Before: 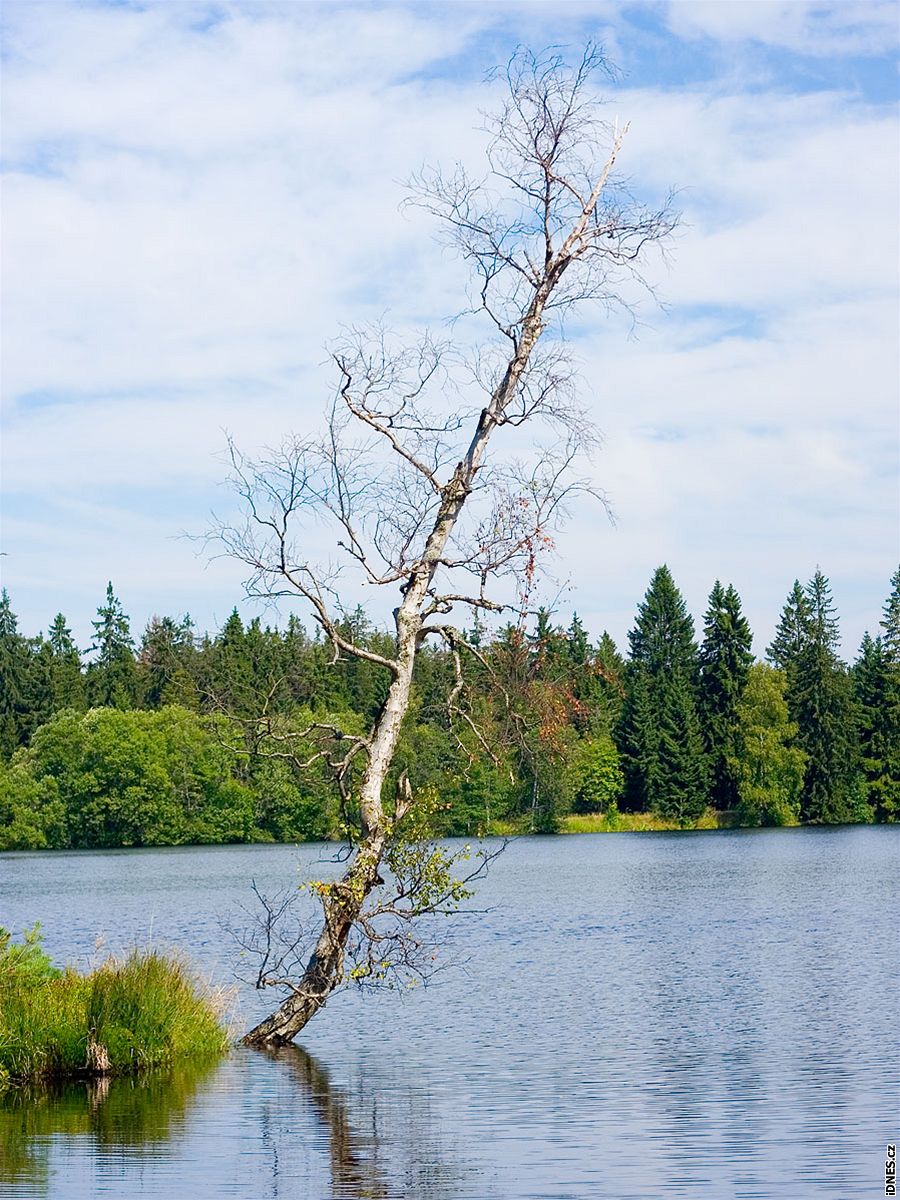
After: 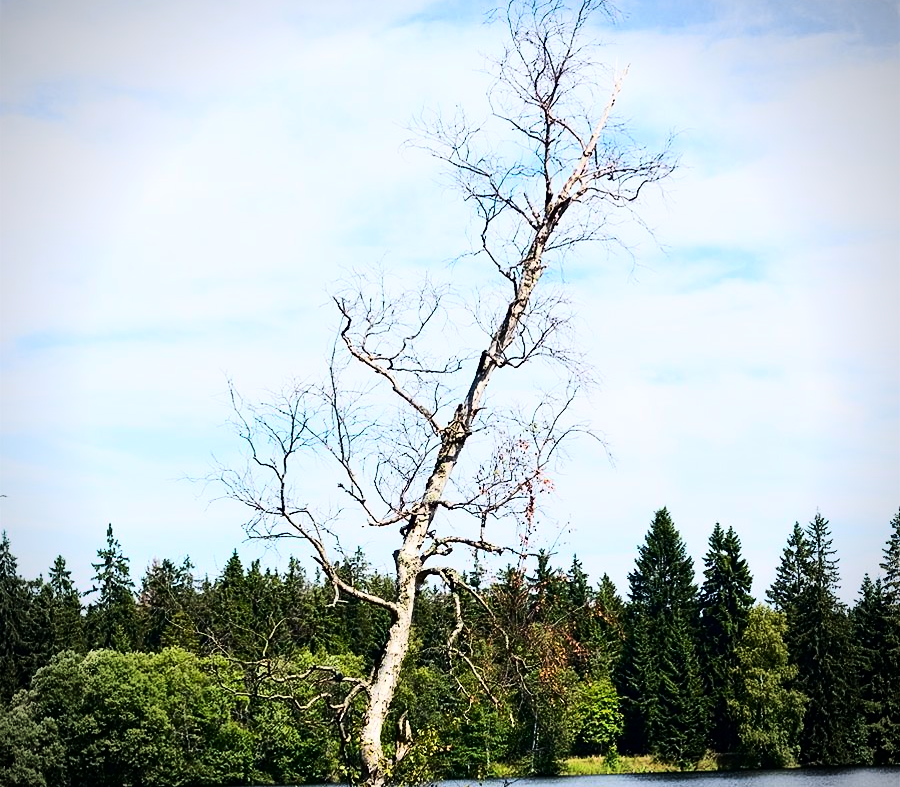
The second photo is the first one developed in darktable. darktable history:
contrast brightness saturation: contrast 0.4, brightness 0.1, saturation 0.21
vignetting: unbound false
tone curve: curves: ch0 [(0, 0) (0.153, 0.06) (1, 1)], color space Lab, linked channels, preserve colors none
crop and rotate: top 4.848%, bottom 29.503%
